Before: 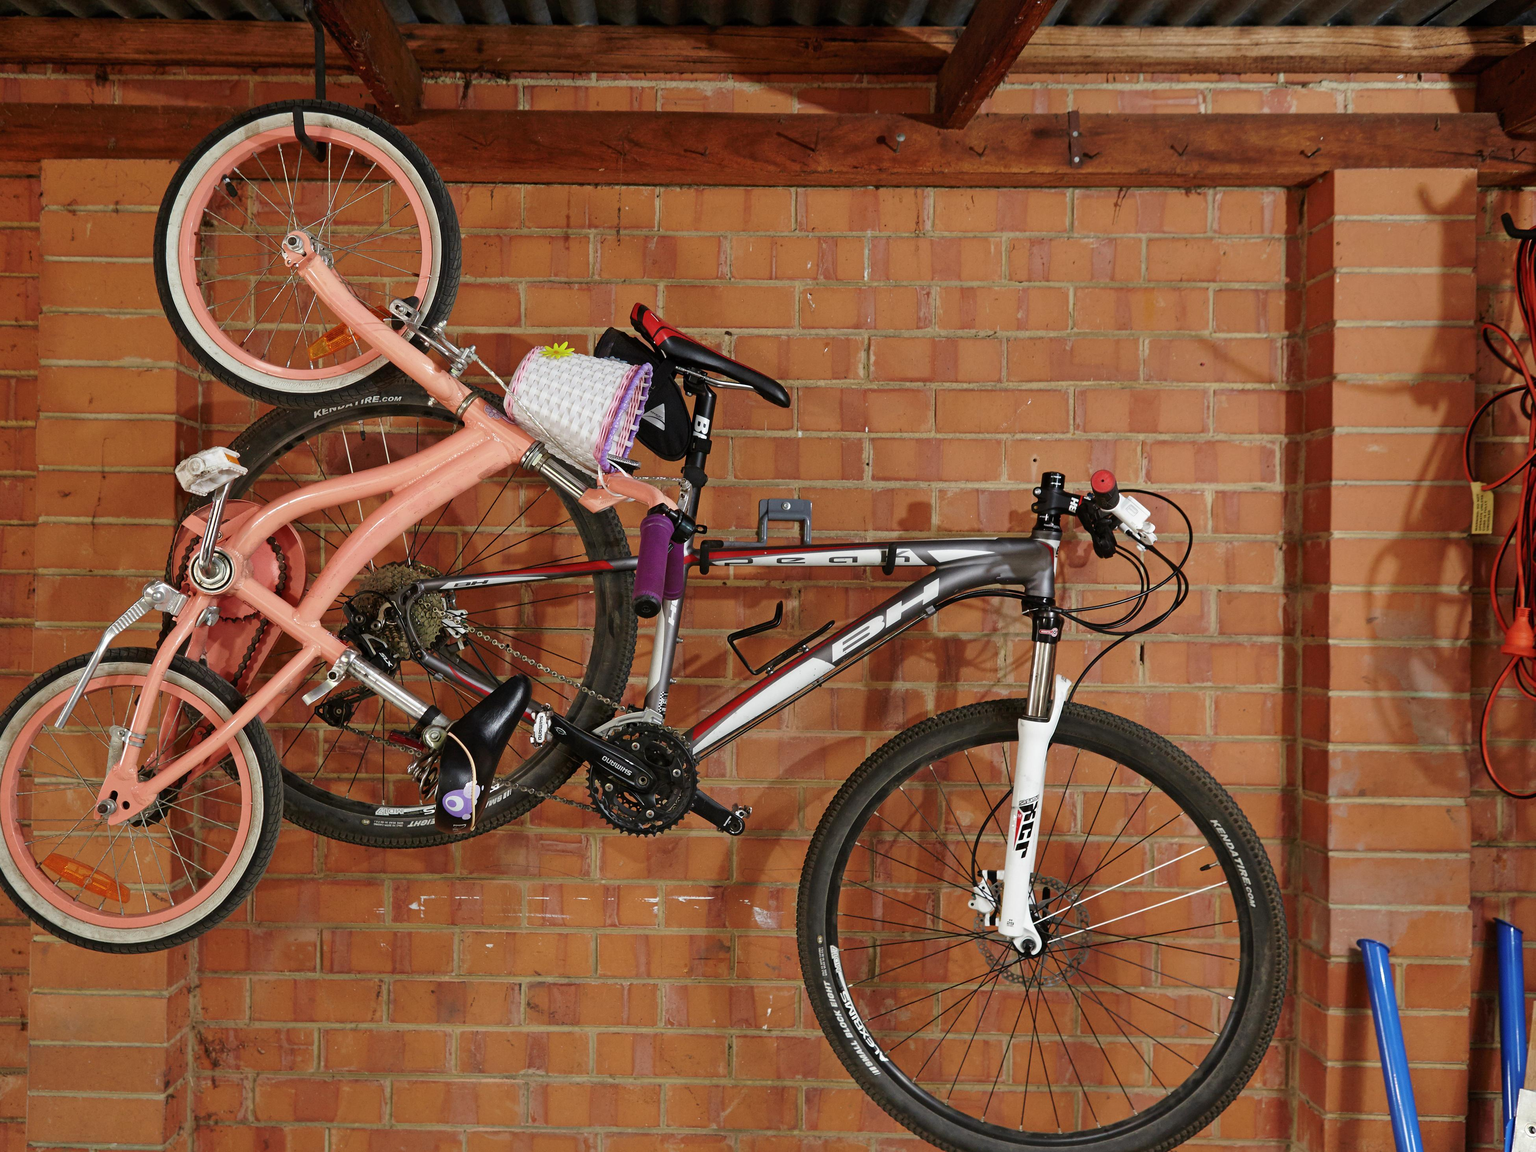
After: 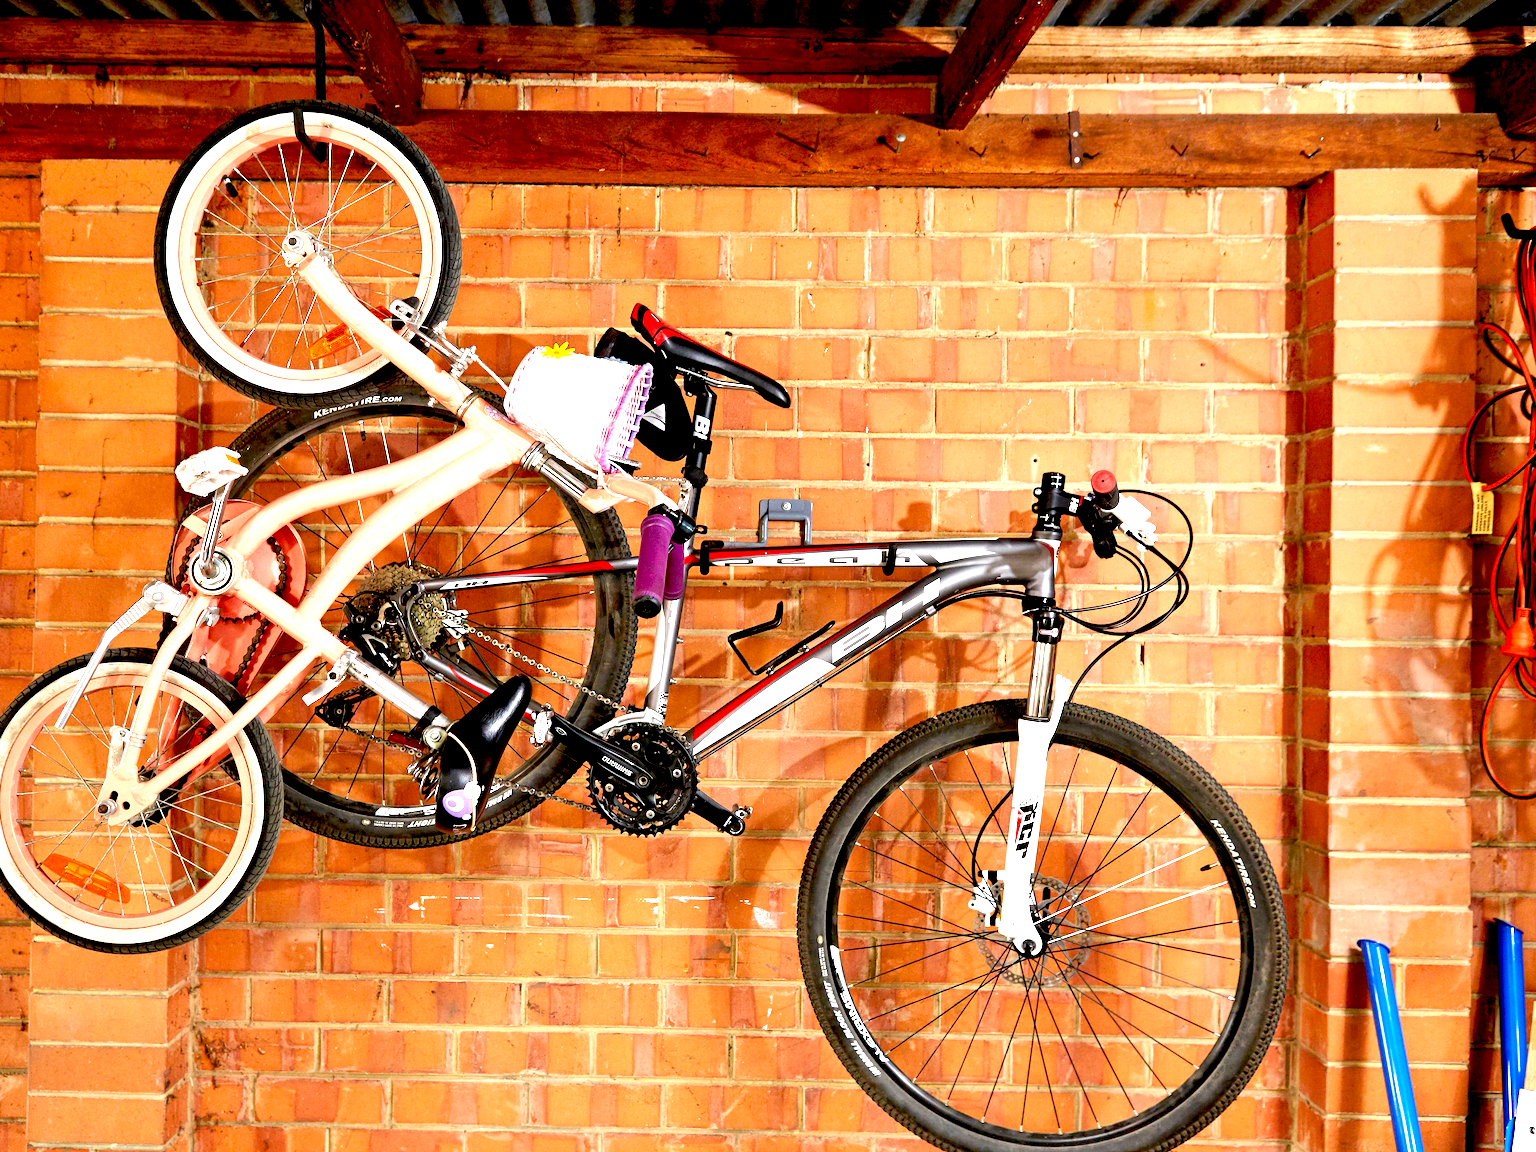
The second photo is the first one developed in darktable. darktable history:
exposure: black level correction 0.014, exposure 1.796 EV, compensate highlight preservation false
